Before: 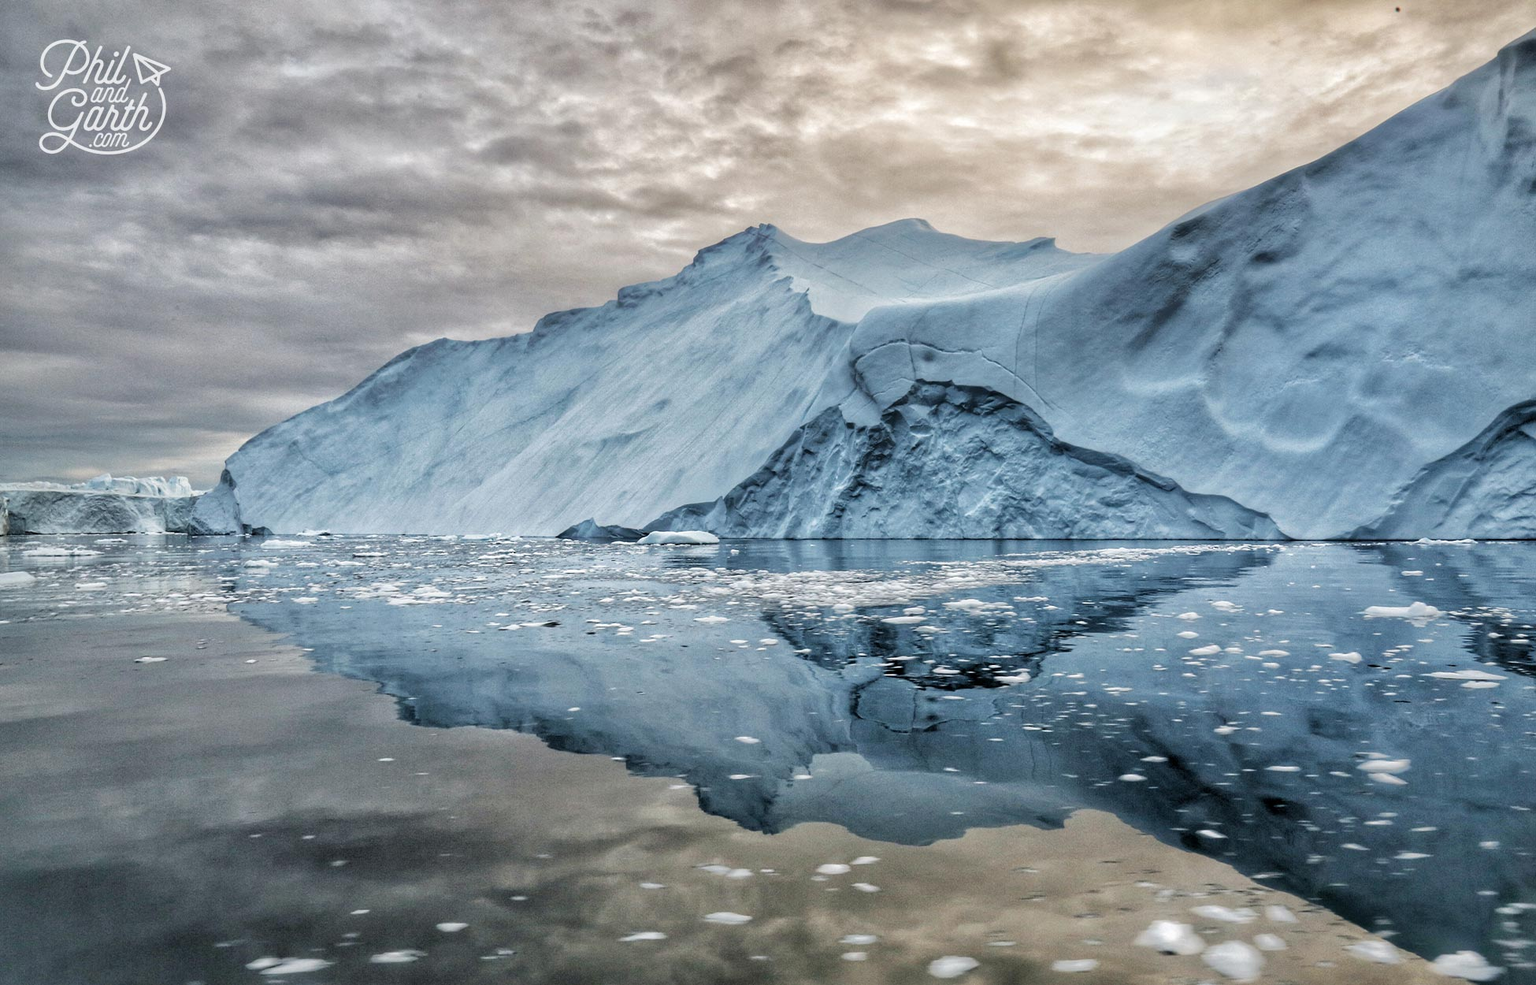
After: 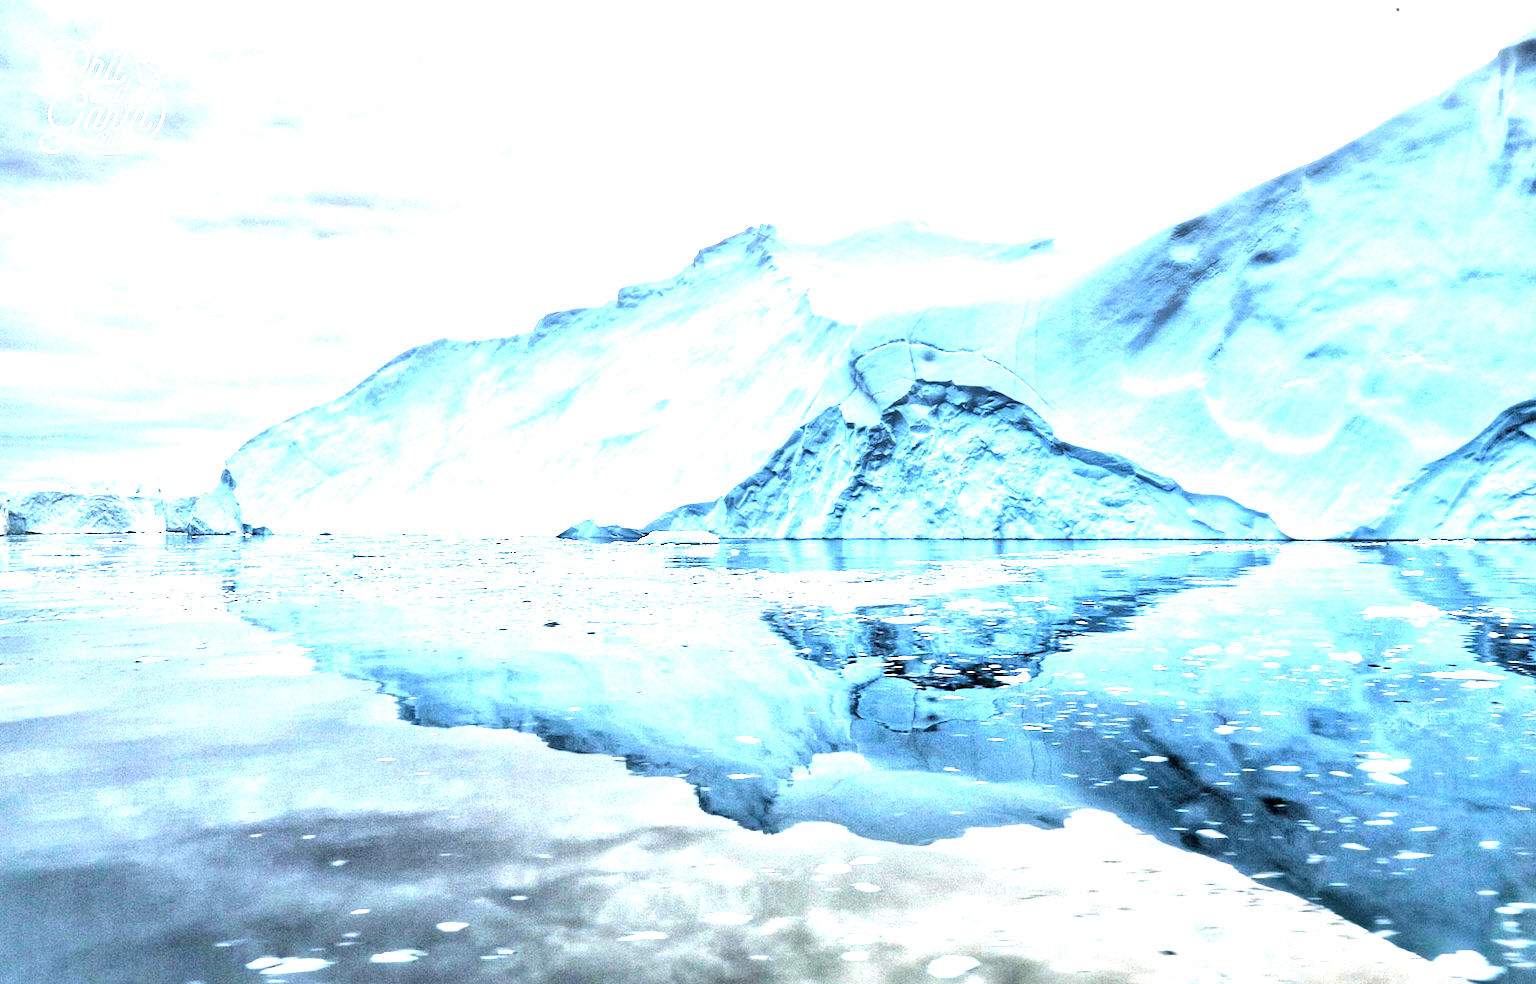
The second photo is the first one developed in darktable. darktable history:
color calibration: x 0.38, y 0.39, temperature 4086.04 K
exposure: exposure 2.207 EV, compensate highlight preservation false
